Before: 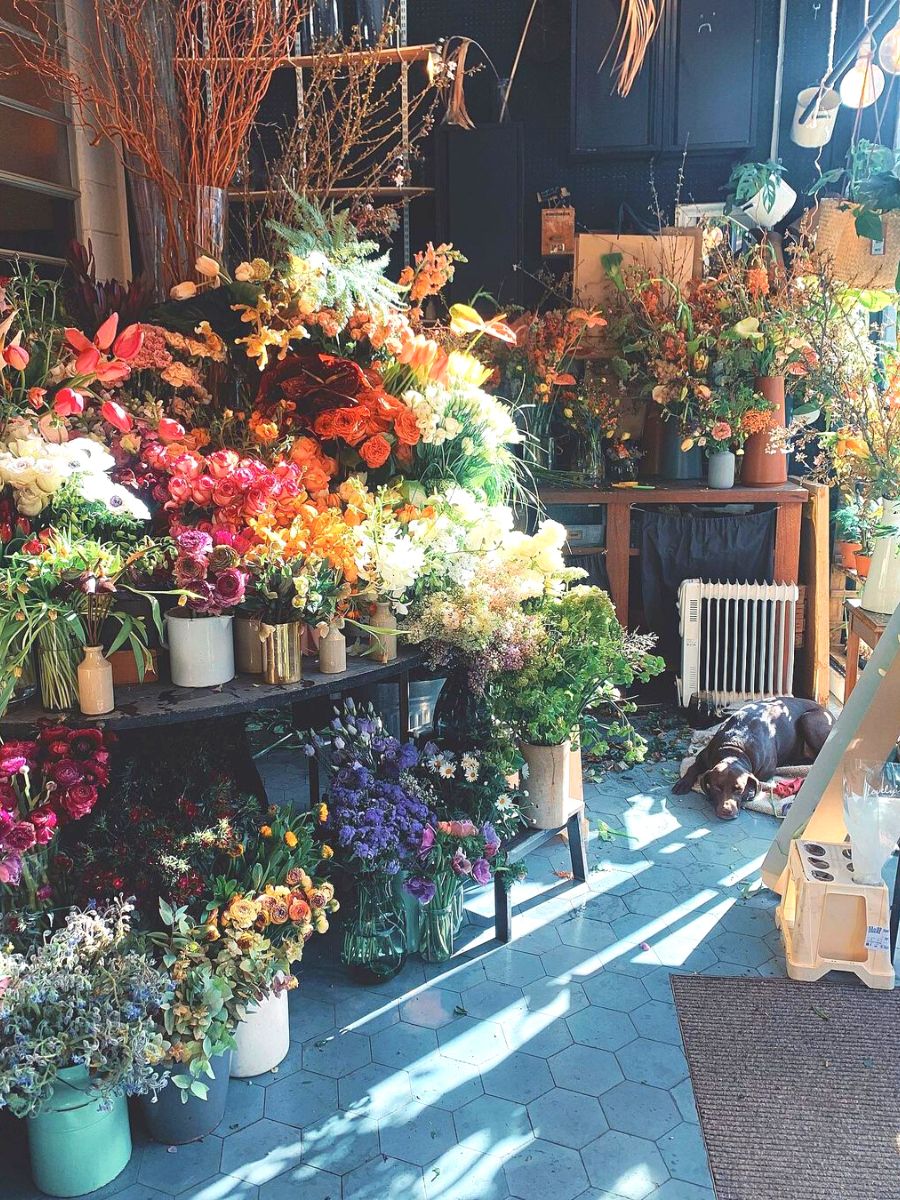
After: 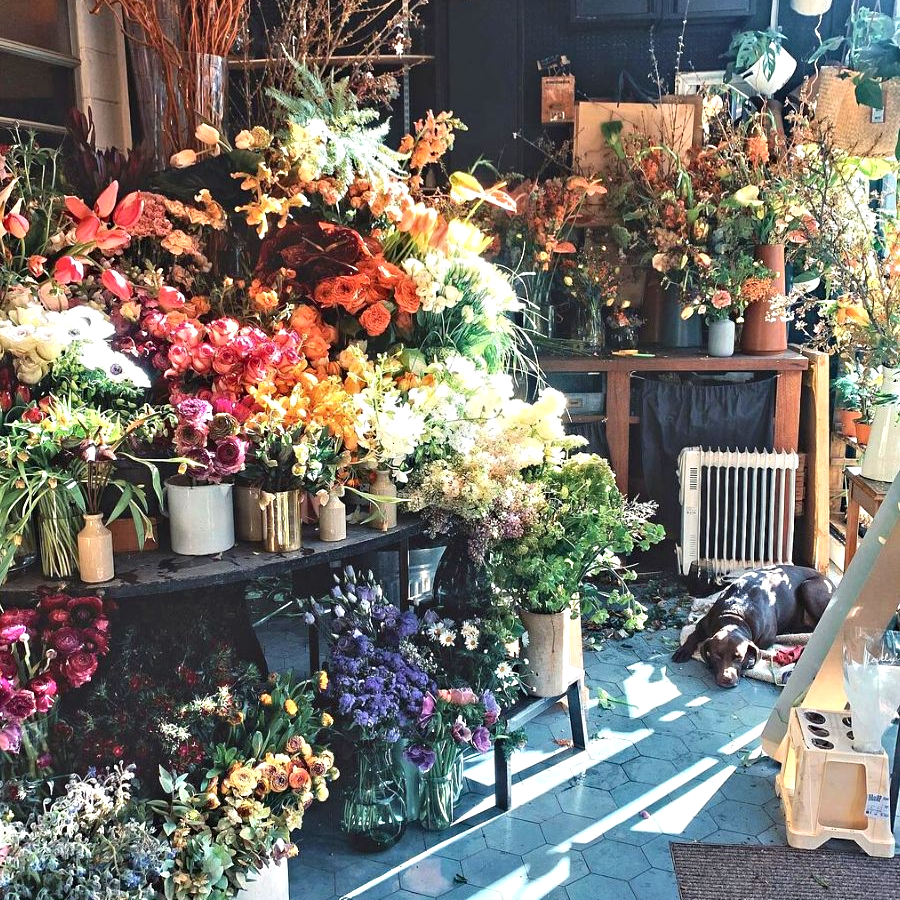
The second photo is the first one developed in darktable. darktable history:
contrast equalizer: octaves 7, y [[0.511, 0.558, 0.631, 0.632, 0.559, 0.512], [0.5 ×6], [0.507, 0.559, 0.627, 0.644, 0.647, 0.647], [0 ×6], [0 ×6]]
crop: top 11.03%, bottom 13.939%
